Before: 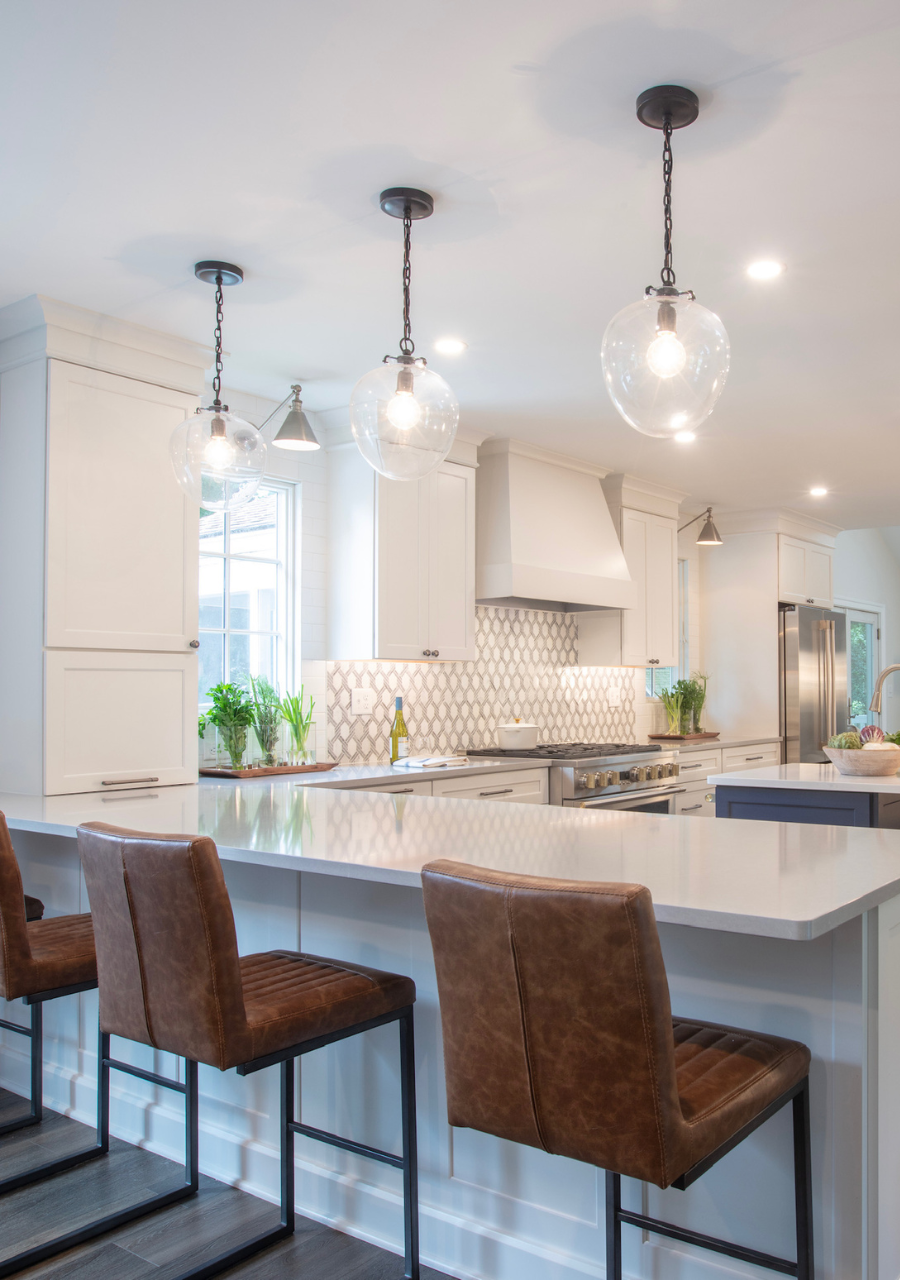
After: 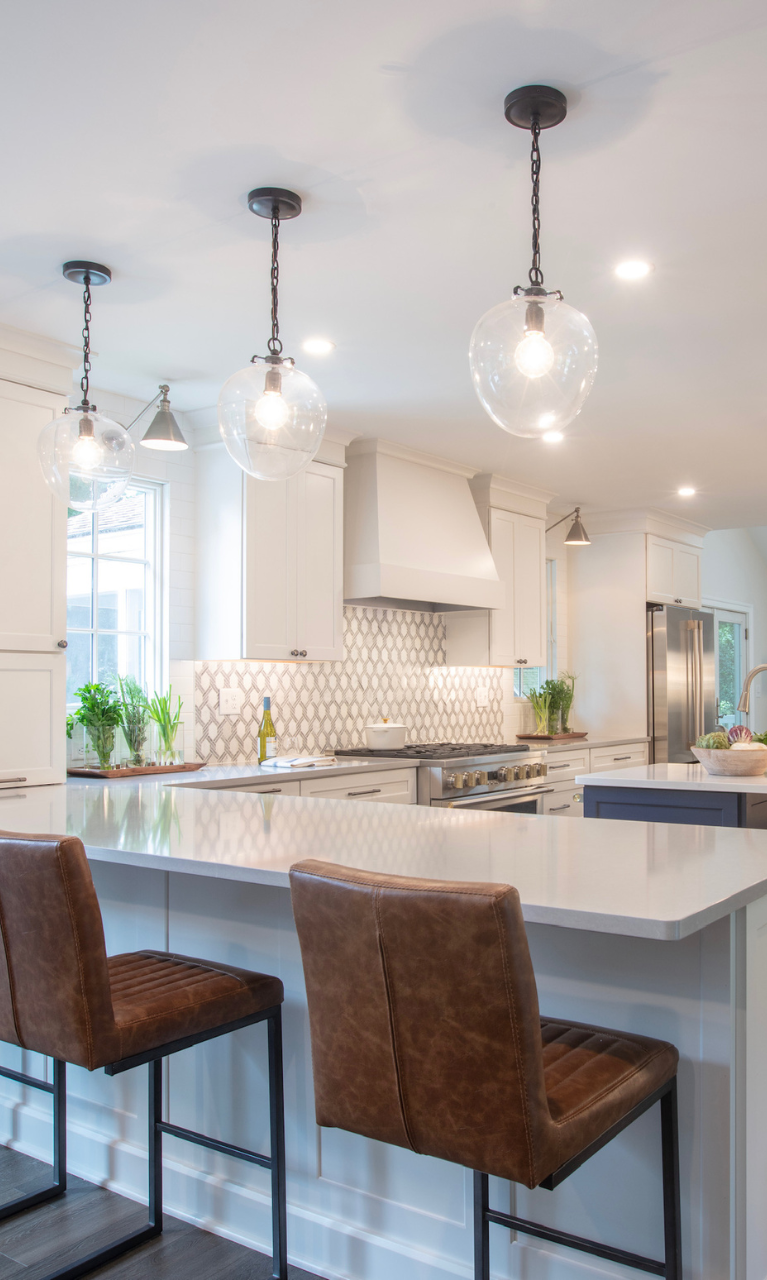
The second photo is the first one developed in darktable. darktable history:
crop and rotate: left 14.669%
